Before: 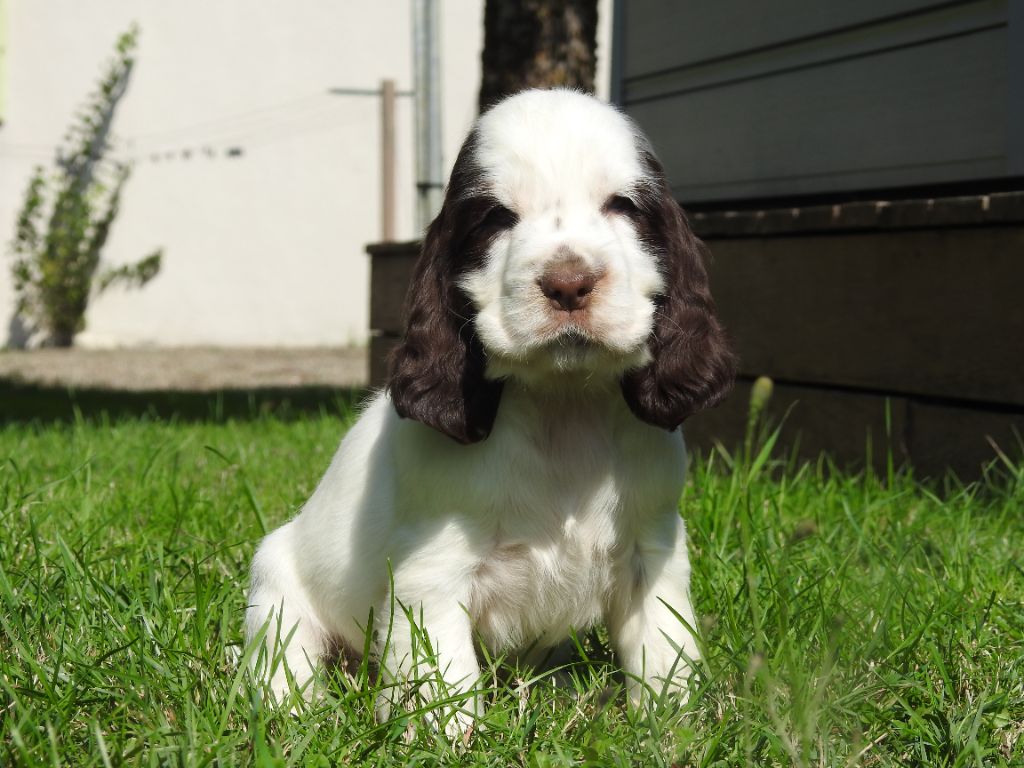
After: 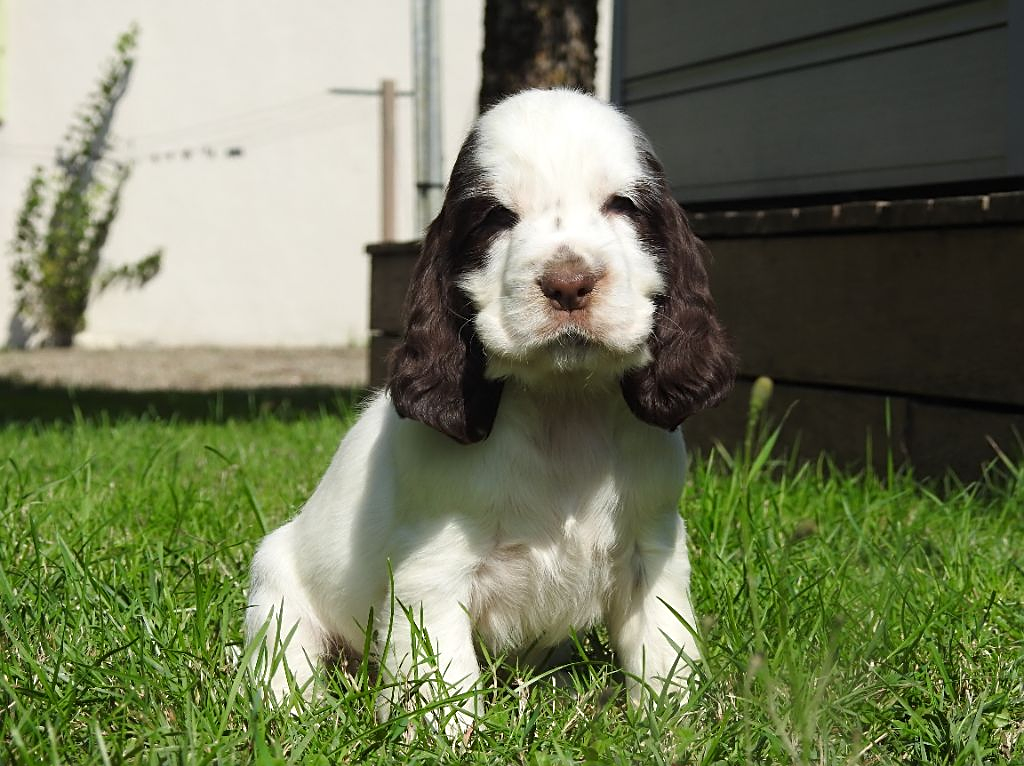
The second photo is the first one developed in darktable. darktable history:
sharpen: on, module defaults
crop: top 0.076%, bottom 0.164%
